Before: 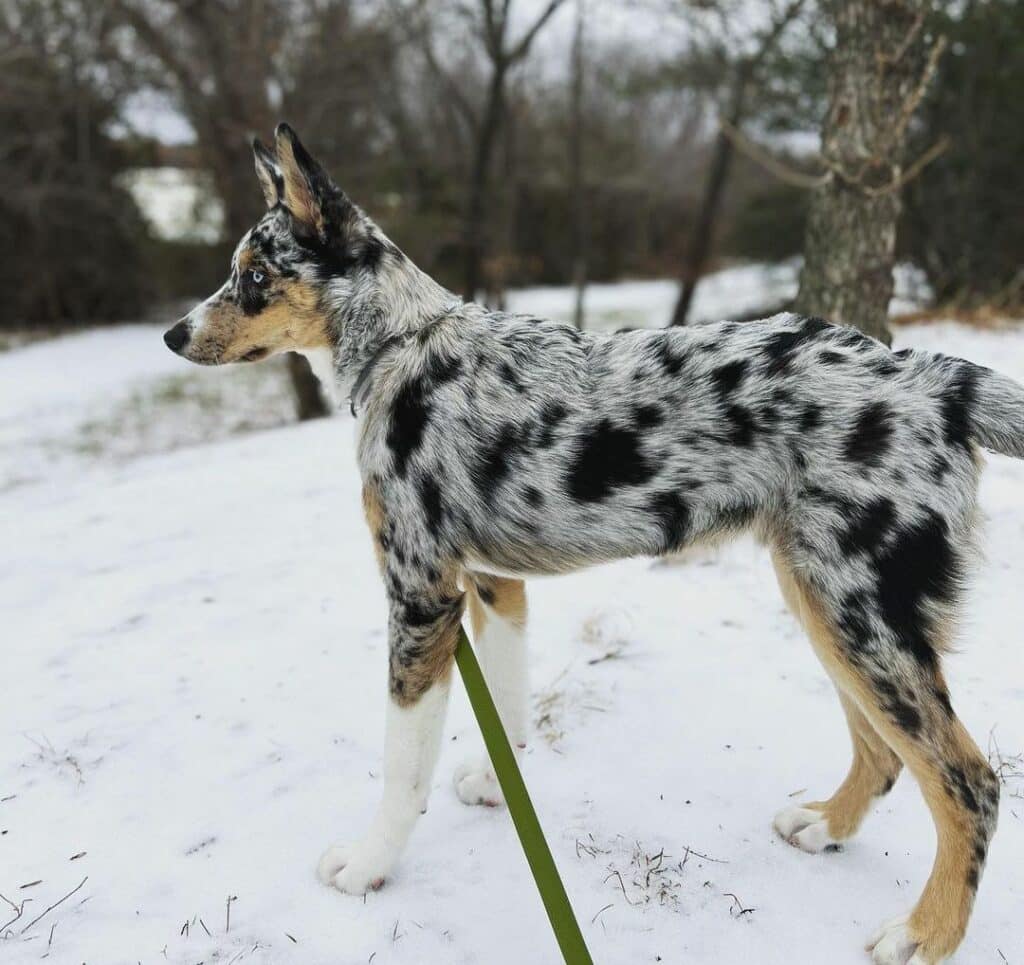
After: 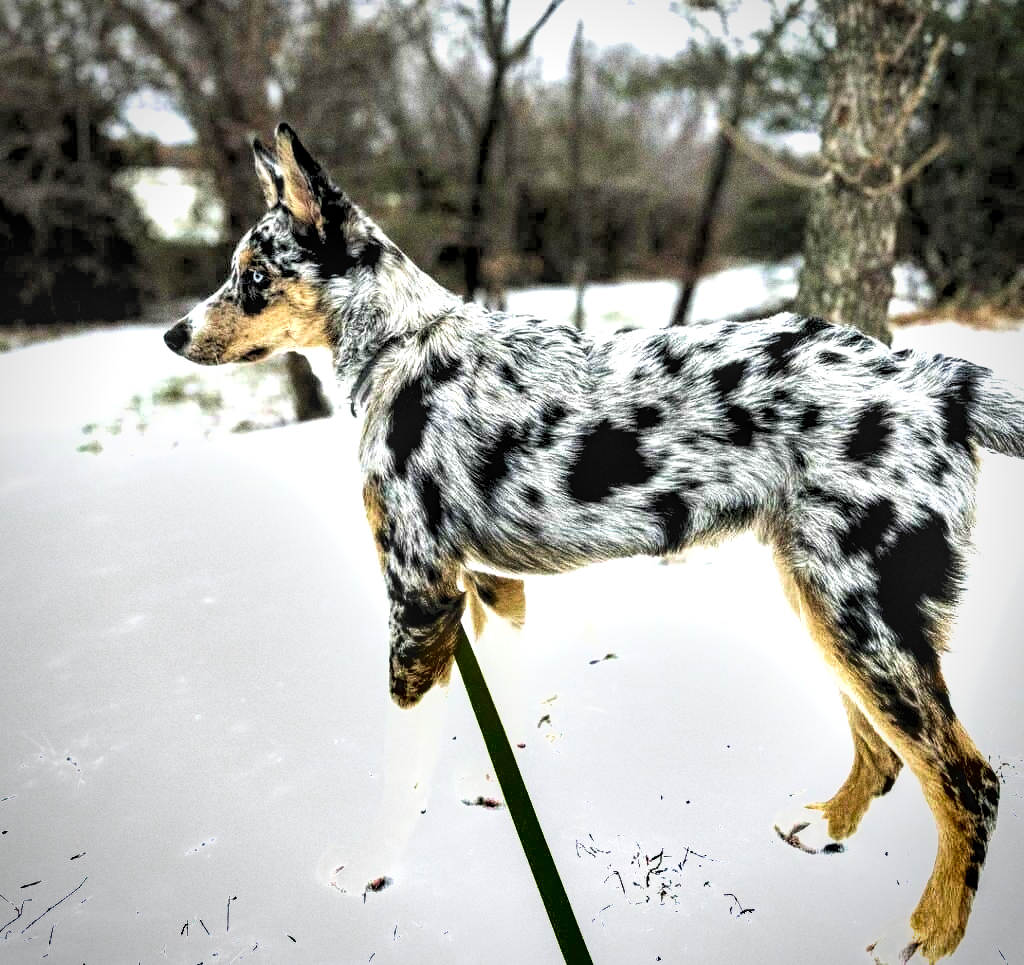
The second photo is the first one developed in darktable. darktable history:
local contrast: detail 130%
contrast brightness saturation: contrast 0.05
exposure: exposure 1 EV, compensate highlight preservation false
grain: coarseness 0.09 ISO, strength 40%
velvia: on, module defaults
vignetting: saturation 0, unbound false
shadows and highlights: soften with gaussian
rgb levels: levels [[0.034, 0.472, 0.904], [0, 0.5, 1], [0, 0.5, 1]]
